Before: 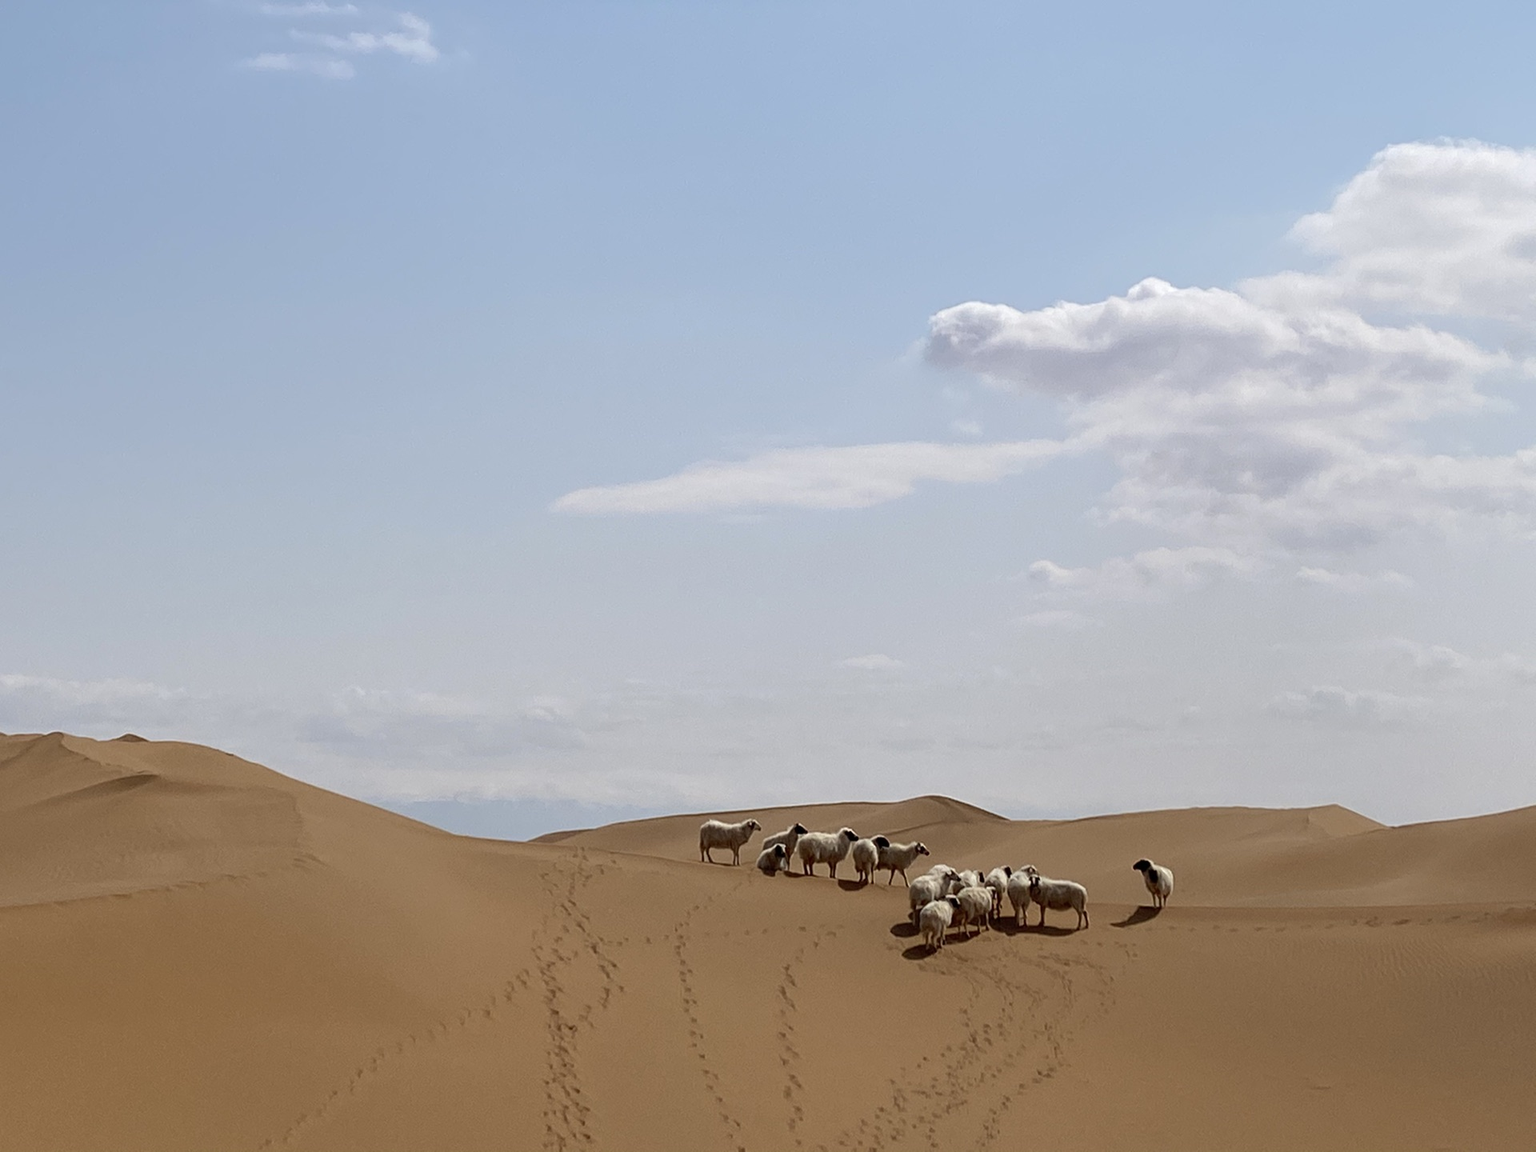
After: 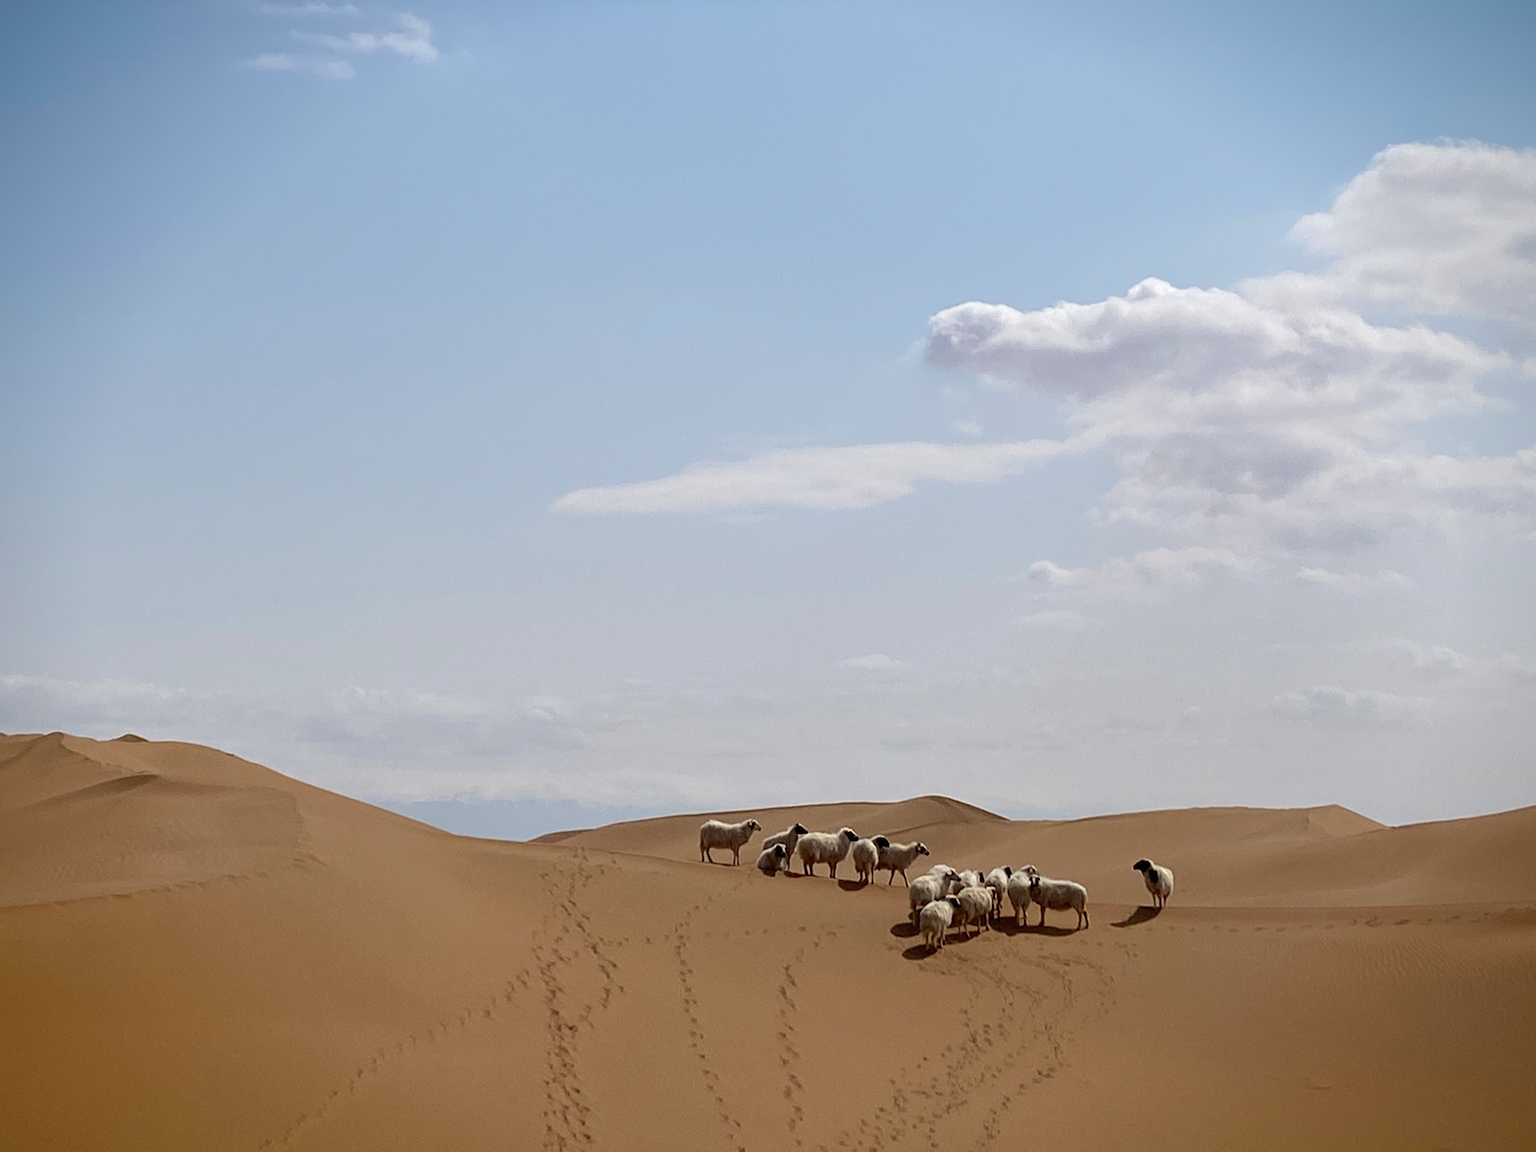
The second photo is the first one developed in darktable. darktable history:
color balance rgb: linear chroma grading › global chroma 1.5%, linear chroma grading › mid-tones -1%, perceptual saturation grading › global saturation -3%, perceptual saturation grading › shadows -2%
vignetting: fall-off start 88.53%, fall-off radius 44.2%, saturation 0.376, width/height ratio 1.161
